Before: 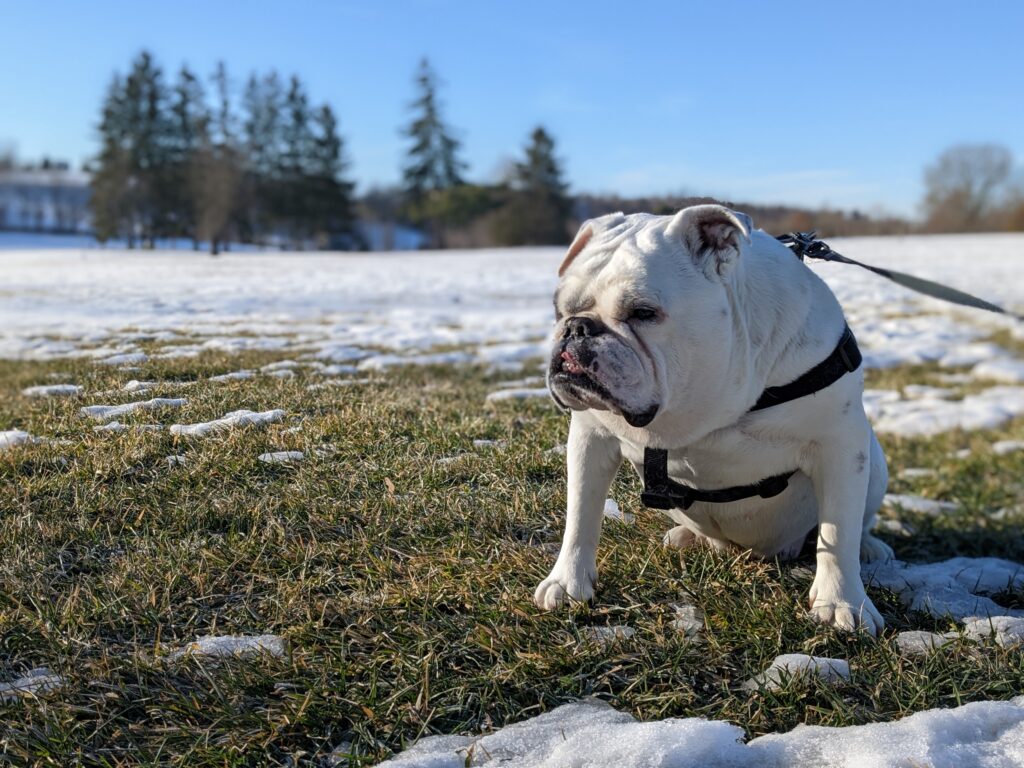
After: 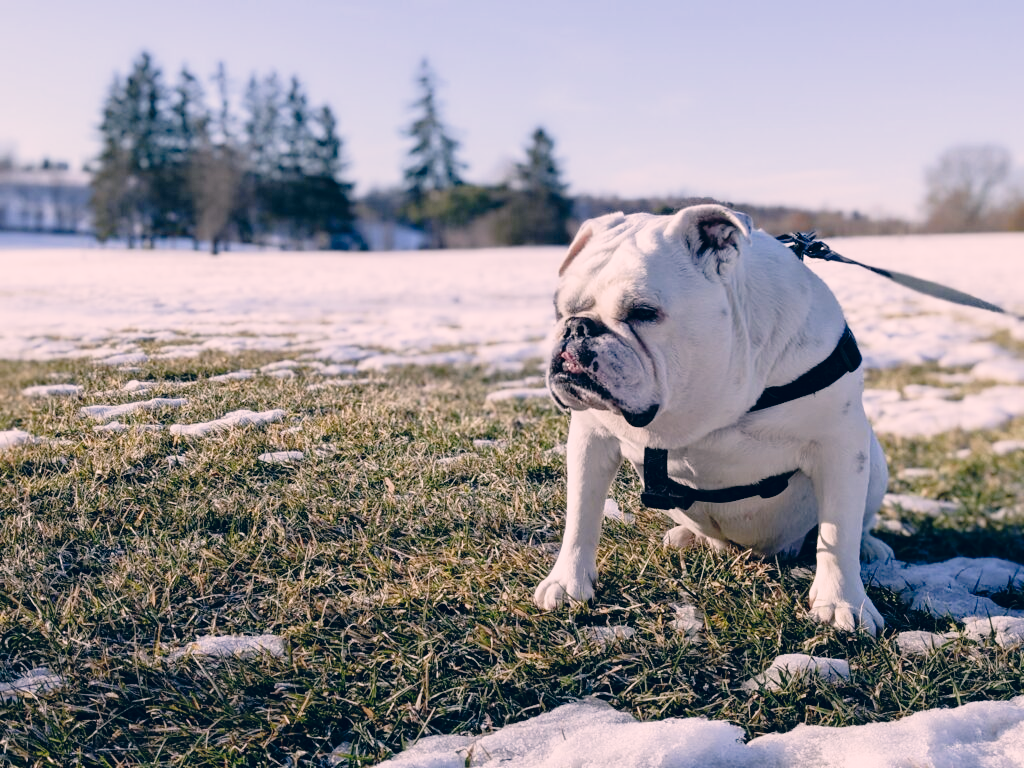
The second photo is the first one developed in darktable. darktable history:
color correction: highlights a* 13.85, highlights b* 5.69, shadows a* -5.65, shadows b* -15.69, saturation 0.827
tone curve: curves: ch0 [(0, 0.013) (0.129, 0.1) (0.291, 0.375) (0.46, 0.576) (0.667, 0.78) (0.851, 0.903) (0.997, 0.951)]; ch1 [(0, 0) (0.353, 0.344) (0.45, 0.46) (0.498, 0.495) (0.528, 0.531) (0.563, 0.566) (0.592, 0.609) (0.657, 0.672) (1, 1)]; ch2 [(0, 0) (0.333, 0.346) (0.375, 0.375) (0.427, 0.44) (0.5, 0.501) (0.505, 0.505) (0.544, 0.573) (0.576, 0.615) (0.612, 0.644) (0.66, 0.715) (1, 1)], preserve colors none
